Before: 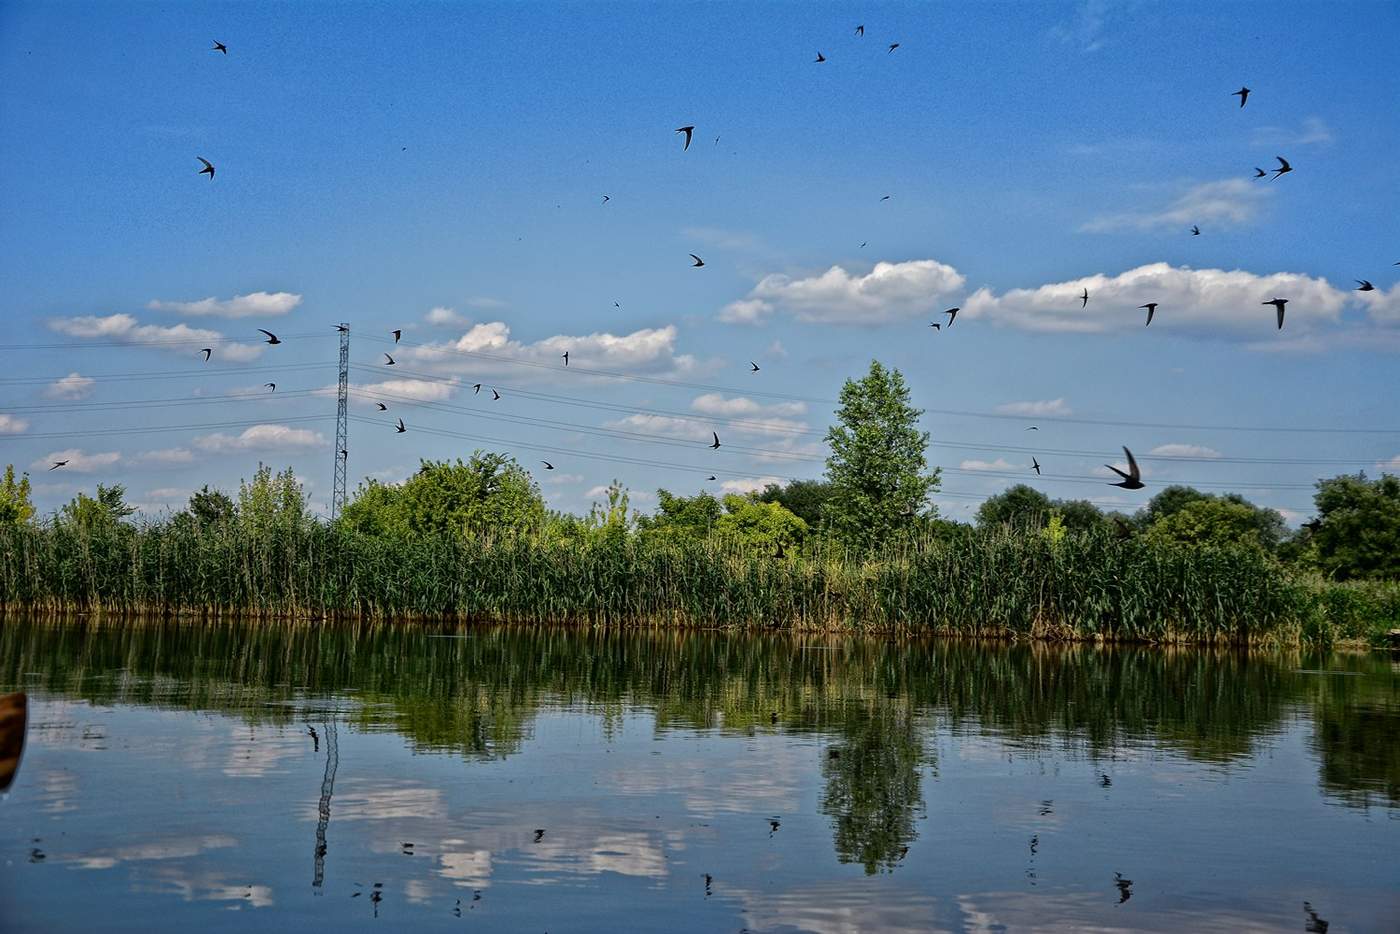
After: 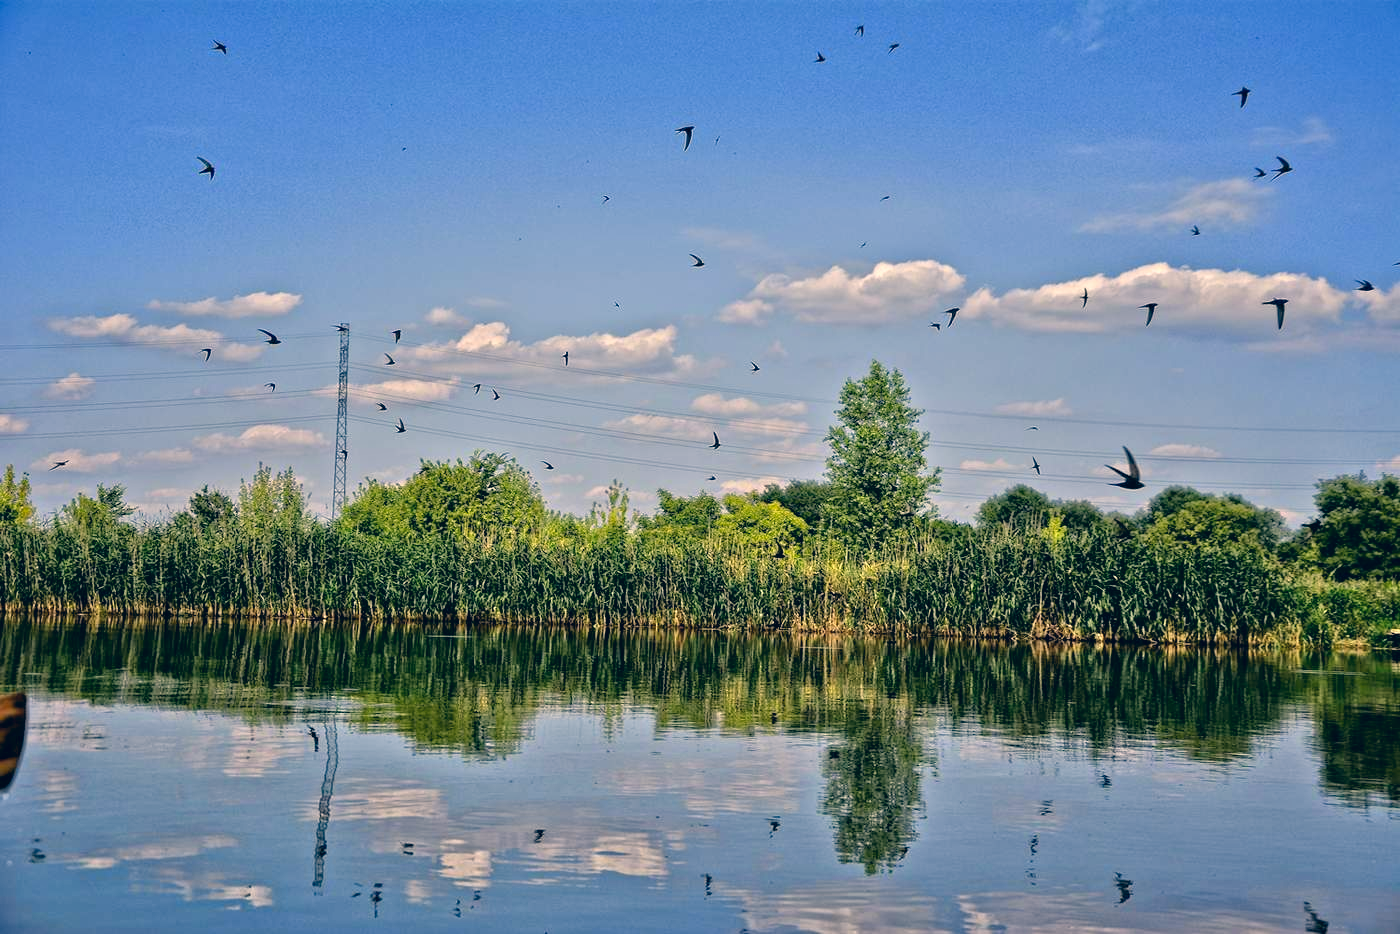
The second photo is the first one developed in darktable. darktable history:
tone equalizer: -7 EV 0.15 EV, -6 EV 0.6 EV, -5 EV 1.15 EV, -4 EV 1.33 EV, -3 EV 1.15 EV, -2 EV 0.6 EV, -1 EV 0.15 EV, mask exposure compensation -0.5 EV
color correction: highlights a* 10.32, highlights b* 14.66, shadows a* -9.59, shadows b* -15.02
